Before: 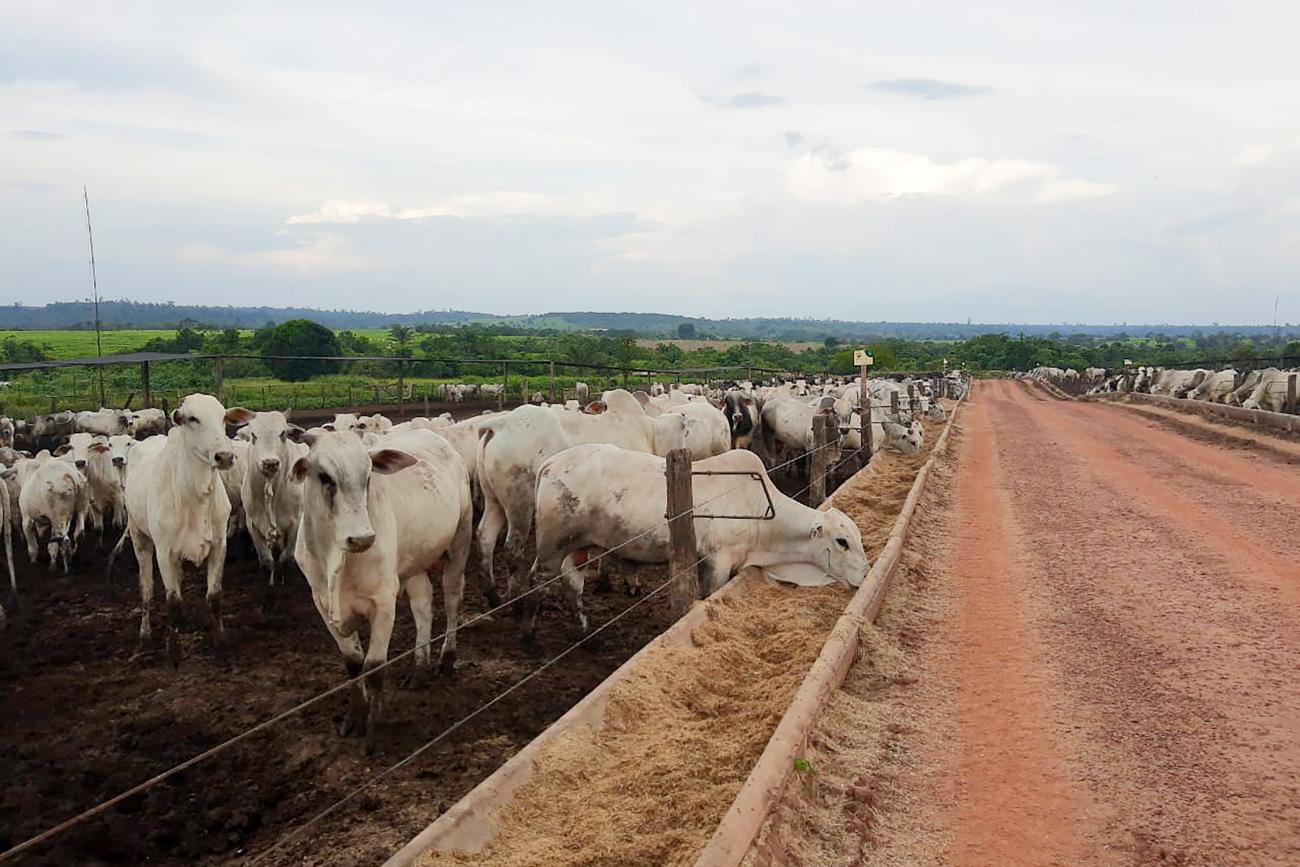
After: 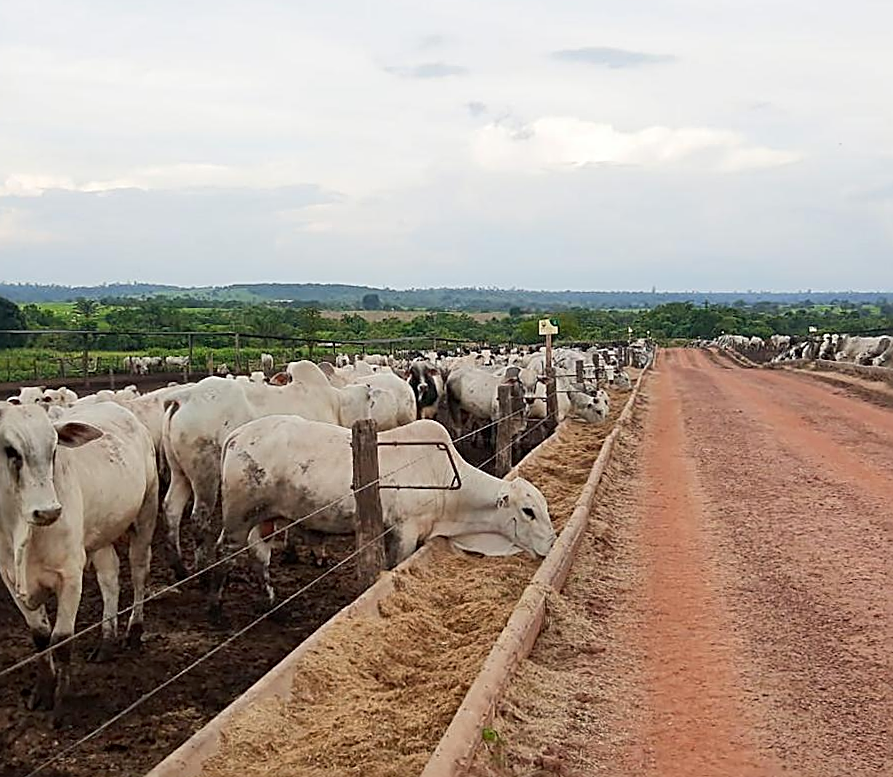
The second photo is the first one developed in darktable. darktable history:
sharpen: radius 2.584, amount 0.688
crop and rotate: left 24.034%, top 2.838%, right 6.406%, bottom 6.299%
rotate and perspective: rotation -0.45°, automatic cropping original format, crop left 0.008, crop right 0.992, crop top 0.012, crop bottom 0.988
